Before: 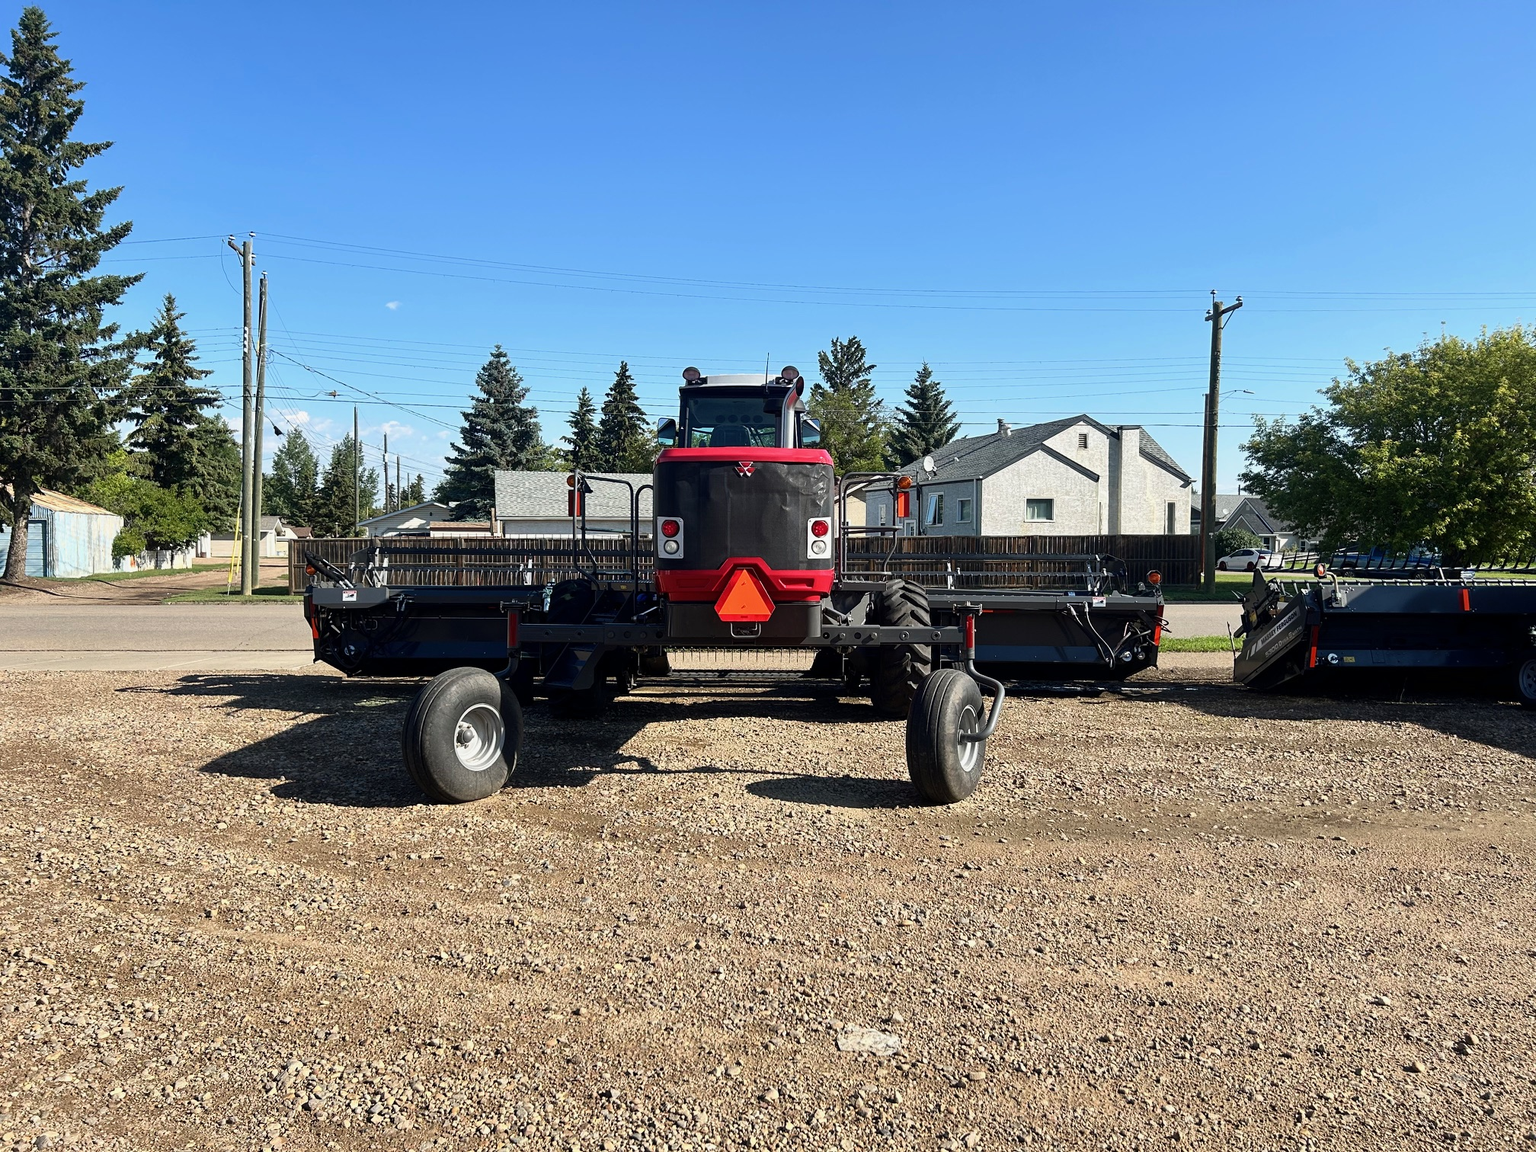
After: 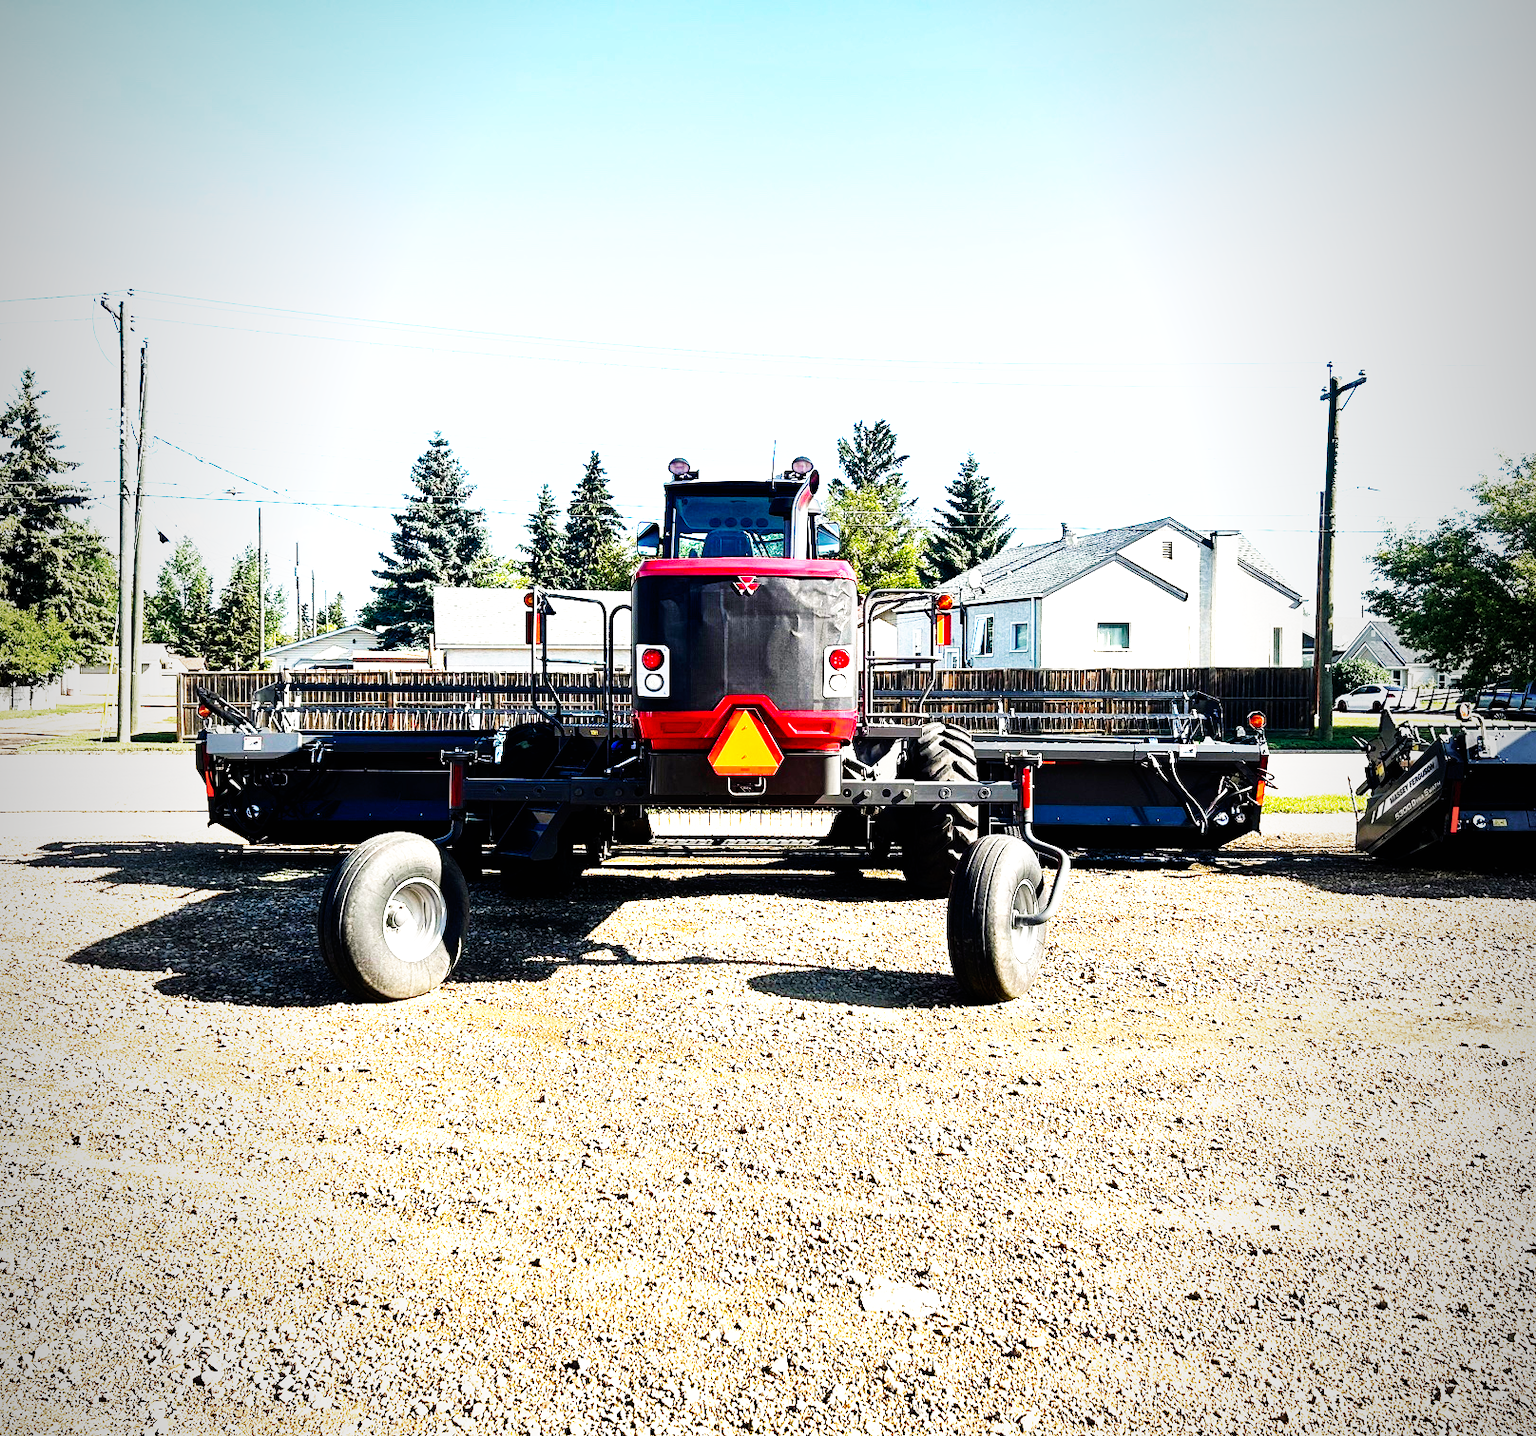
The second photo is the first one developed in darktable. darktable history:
crop and rotate: left 9.602%, right 10.204%
shadows and highlights: low approximation 0.01, soften with gaussian
tone equalizer: -8 EV -0.72 EV, -7 EV -0.676 EV, -6 EV -0.577 EV, -5 EV -0.421 EV, -3 EV 0.383 EV, -2 EV 0.6 EV, -1 EV 0.698 EV, +0 EV 0.76 EV
vignetting: fall-off start 96.74%, fall-off radius 99.08%, brightness -0.575, width/height ratio 0.614, unbound false
color balance rgb: shadows lift › chroma 0.707%, shadows lift › hue 114.93°, highlights gain › chroma 1.088%, highlights gain › hue 60.17°, perceptual saturation grading › global saturation 29.965%
base curve: curves: ch0 [(0, 0) (0.007, 0.004) (0.027, 0.03) (0.046, 0.07) (0.207, 0.54) (0.442, 0.872) (0.673, 0.972) (1, 1)], preserve colors none
exposure: black level correction -0.002, exposure 0.713 EV, compensate exposure bias true, compensate highlight preservation false
